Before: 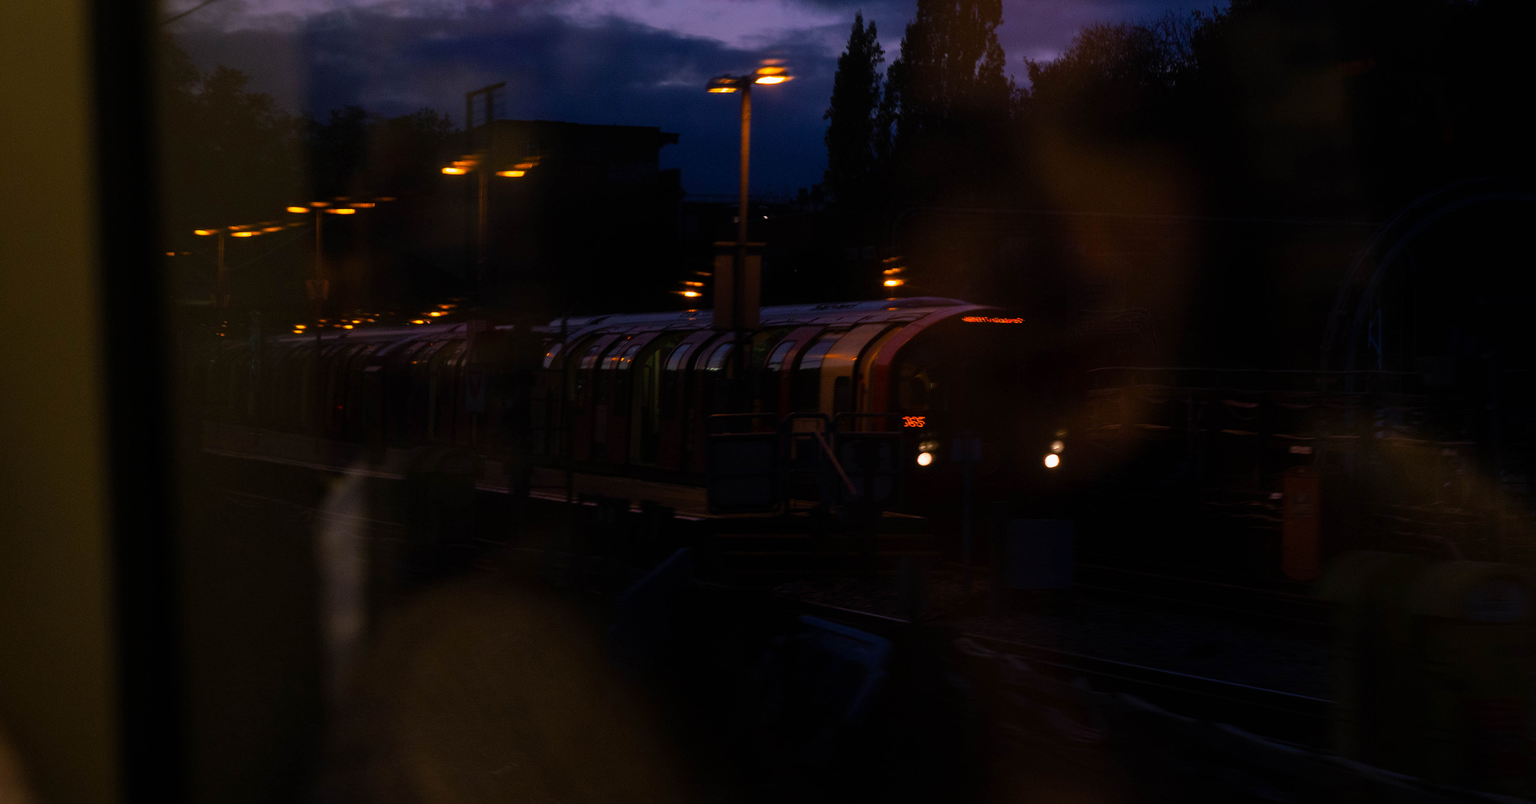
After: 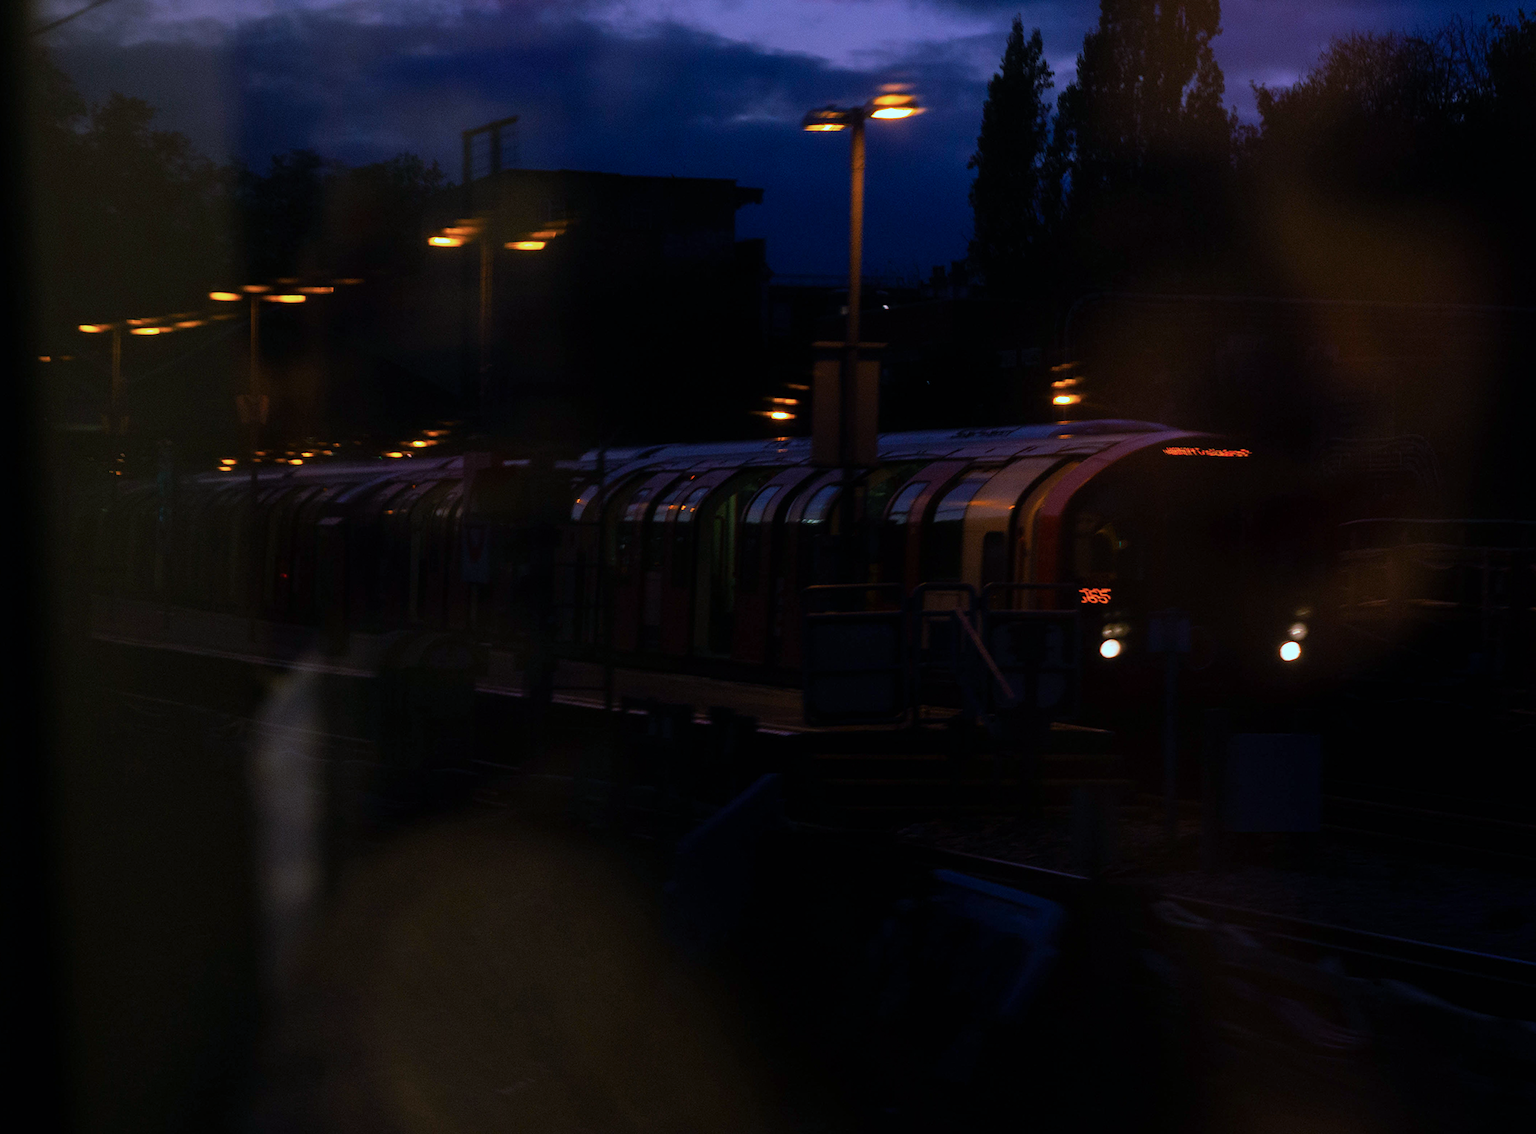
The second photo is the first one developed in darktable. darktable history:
color calibration: x 0.396, y 0.386, temperature 3669 K
crop and rotate: left 9.061%, right 20.142%
